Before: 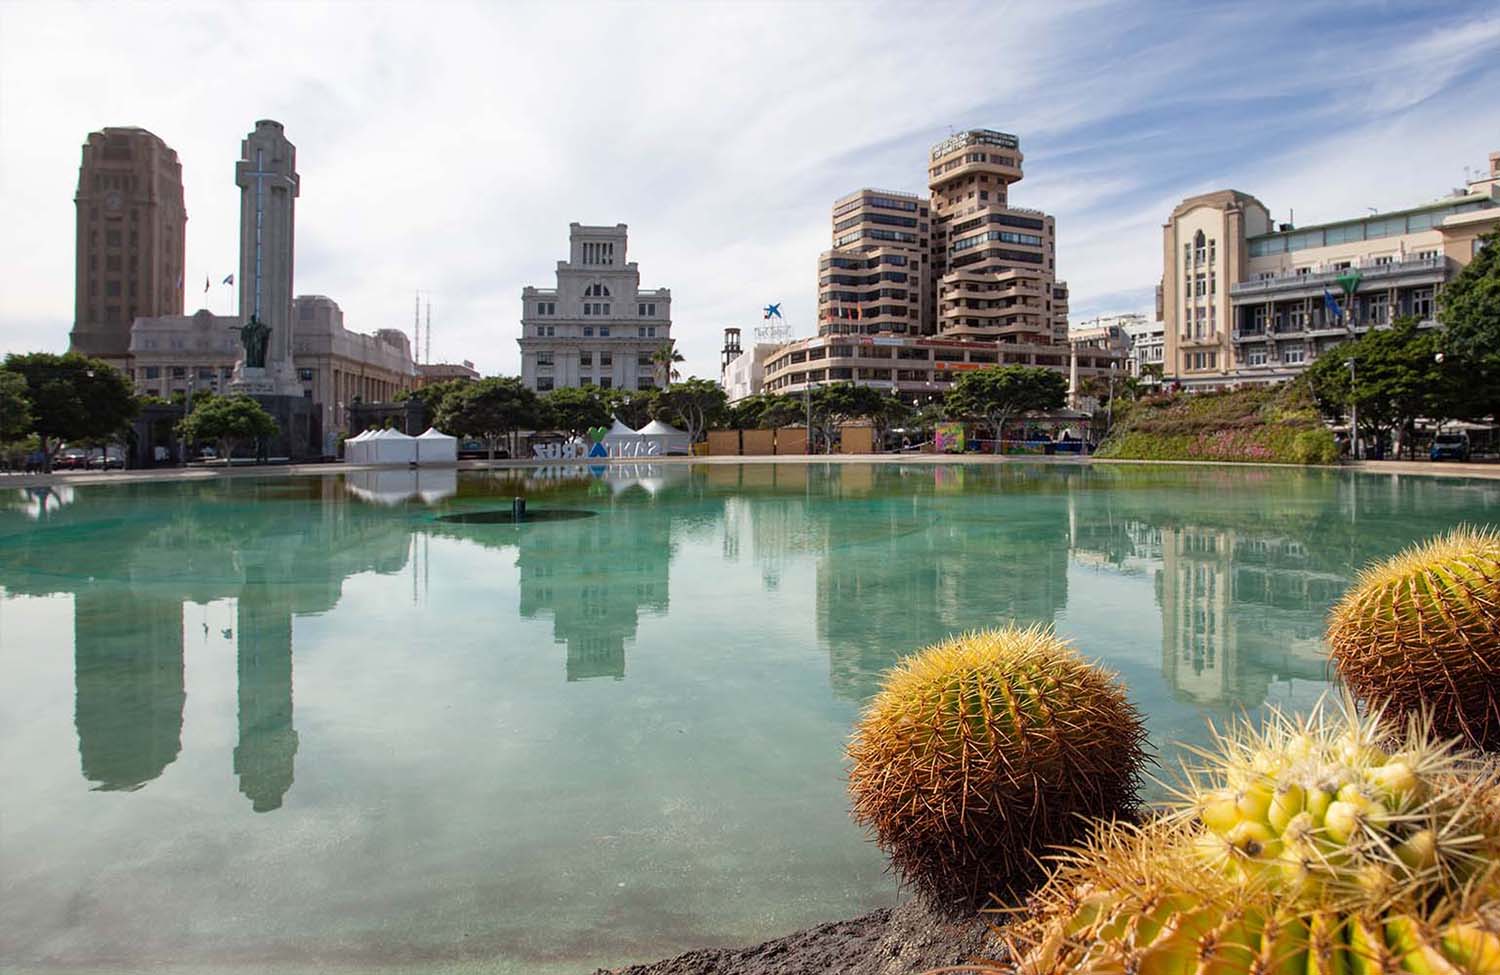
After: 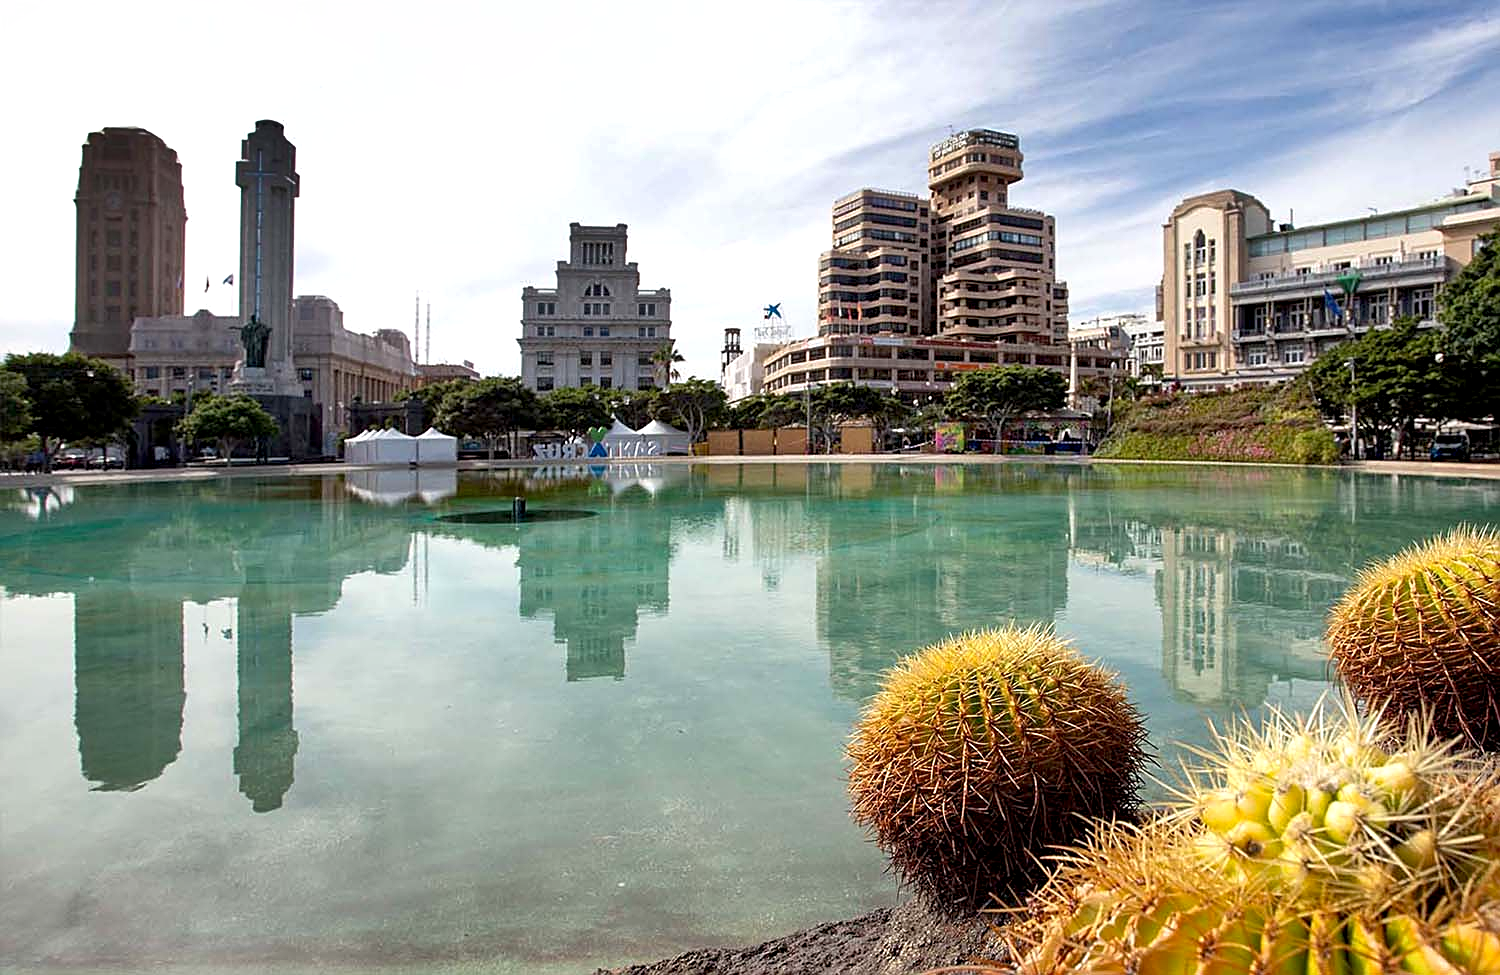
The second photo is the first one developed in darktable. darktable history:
sharpen: on, module defaults
shadows and highlights: white point adjustment 0.057, soften with gaussian
exposure: black level correction 0.005, exposure 0.286 EV, compensate highlight preservation false
